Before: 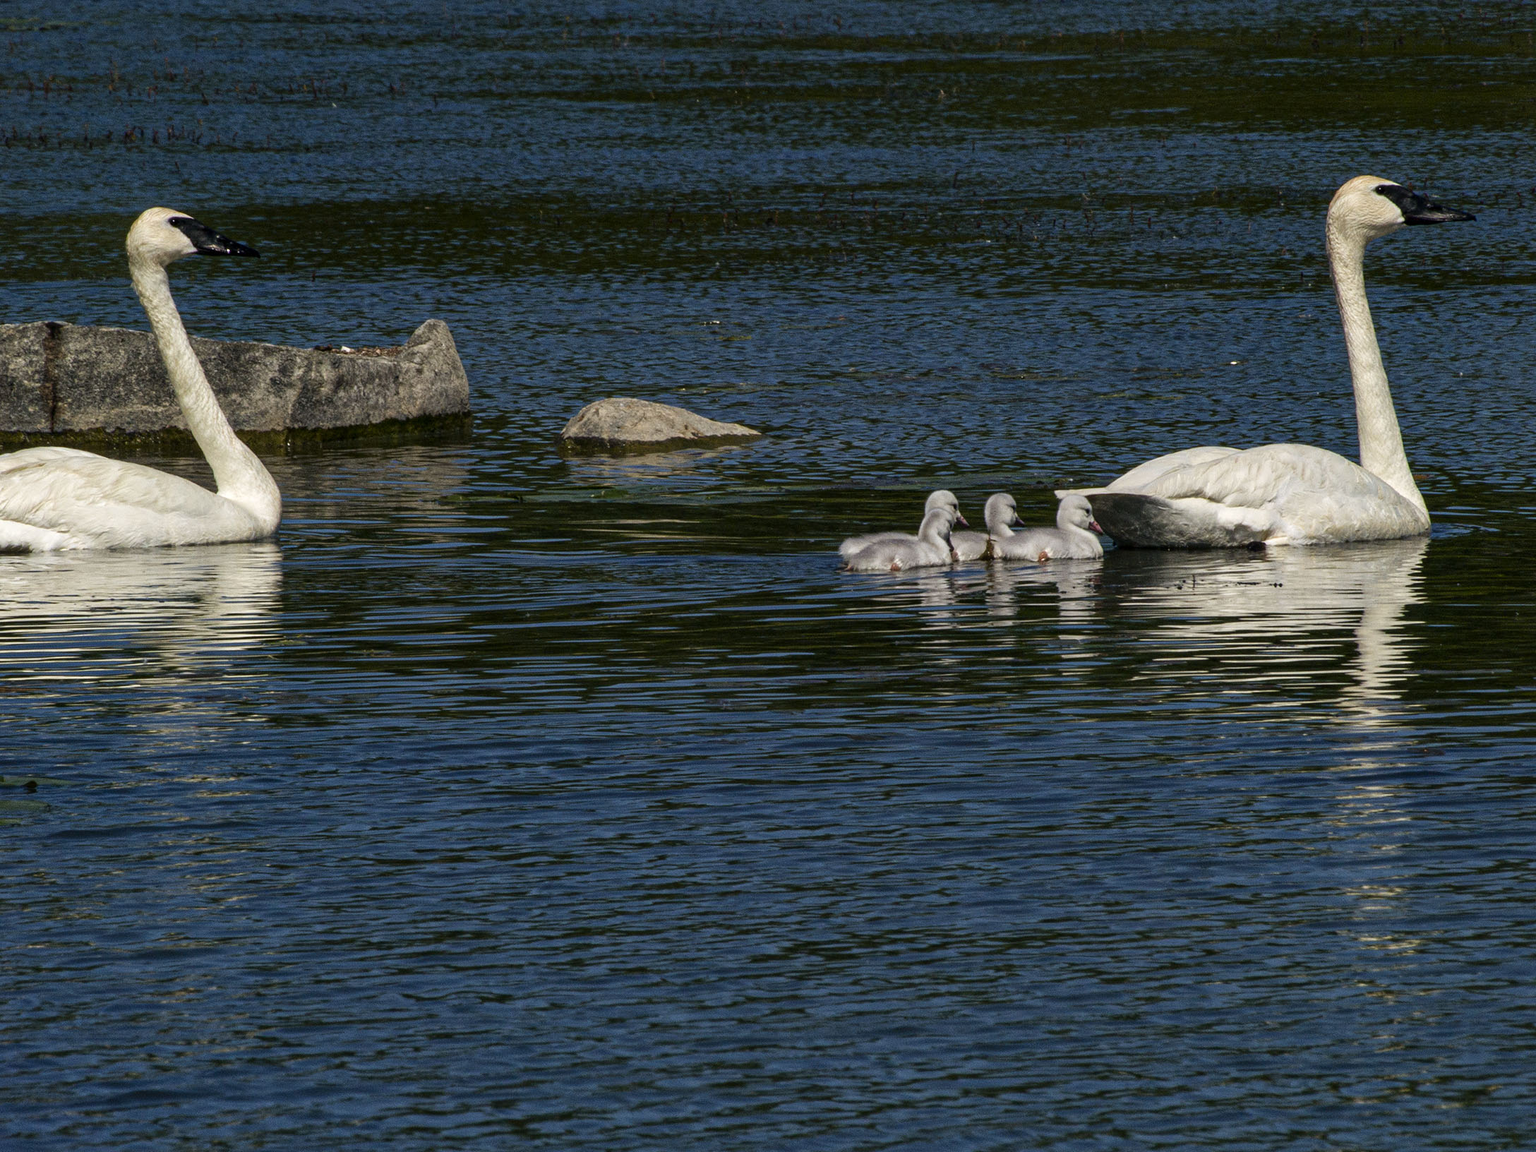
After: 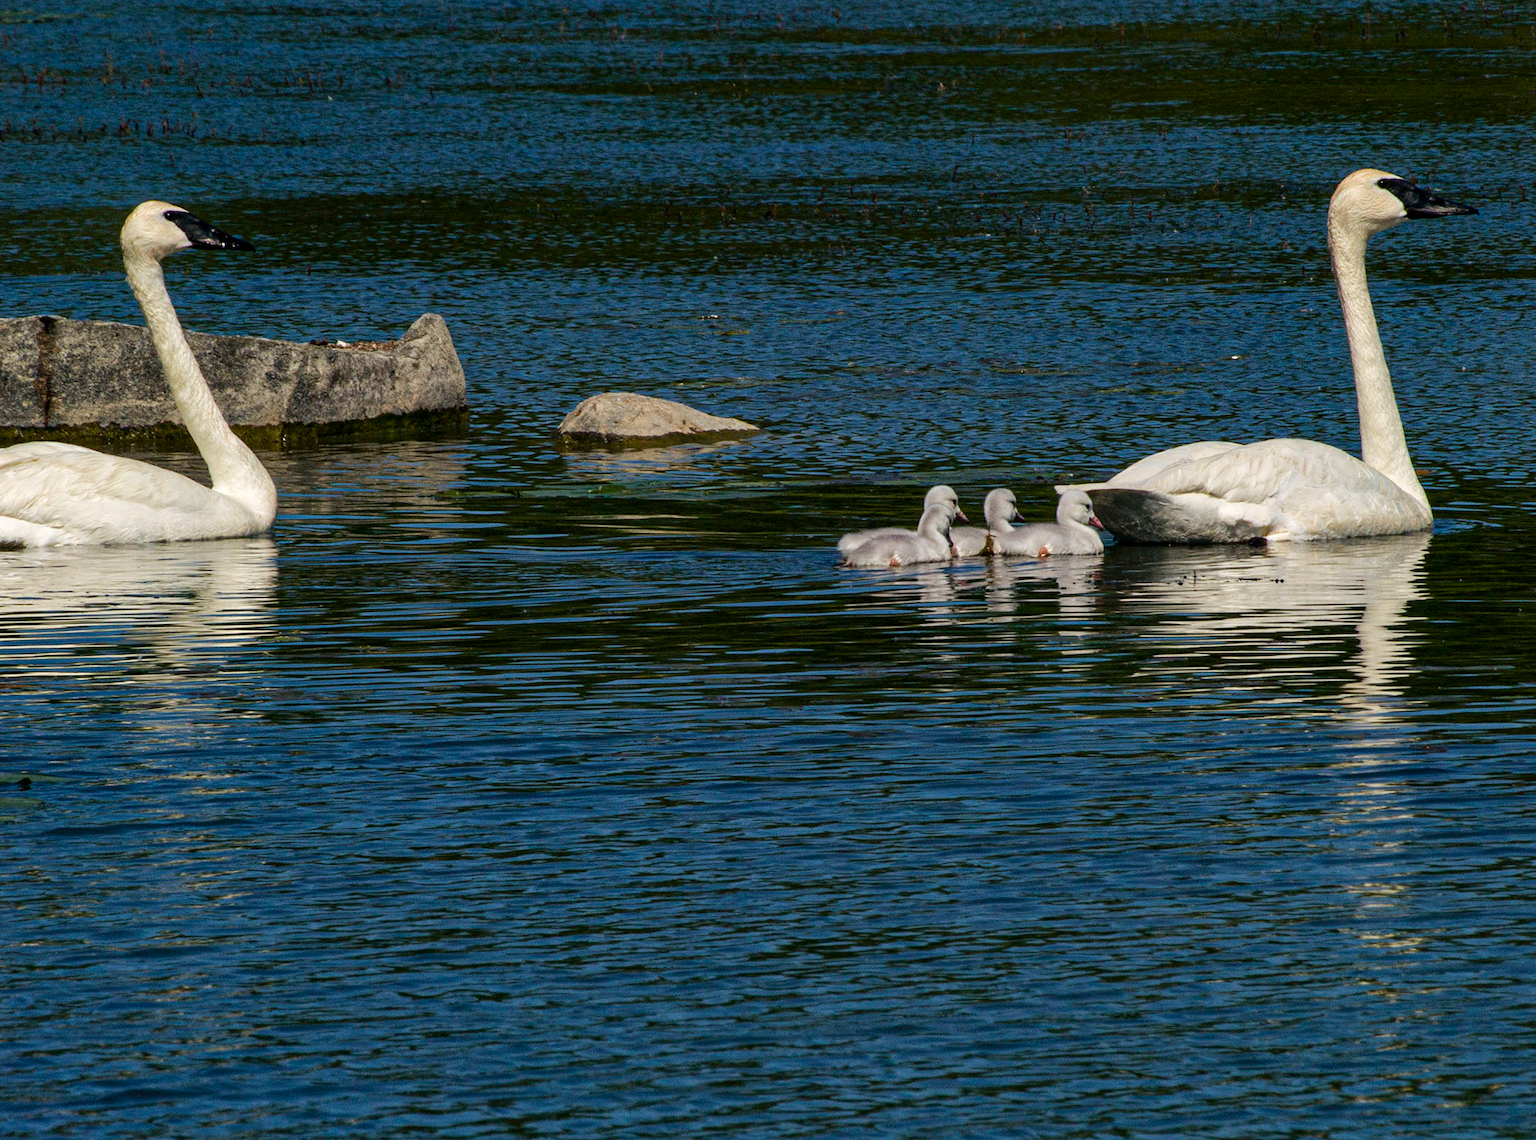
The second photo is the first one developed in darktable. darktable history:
crop: left 0.444%, top 0.723%, right 0.142%, bottom 0.829%
color balance rgb: perceptual saturation grading › global saturation -0.017%, perceptual brilliance grading › mid-tones 10.483%, perceptual brilliance grading › shadows 14.822%, global vibrance 14.848%
